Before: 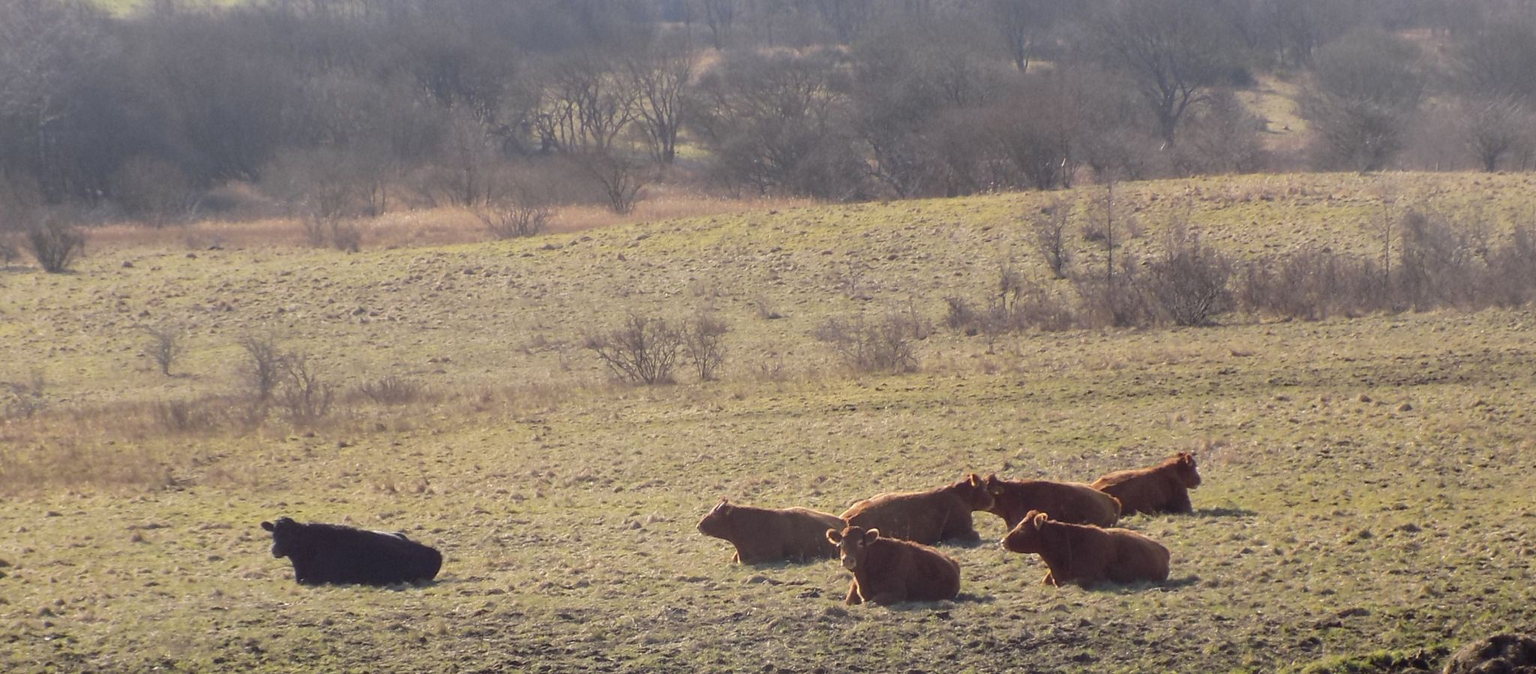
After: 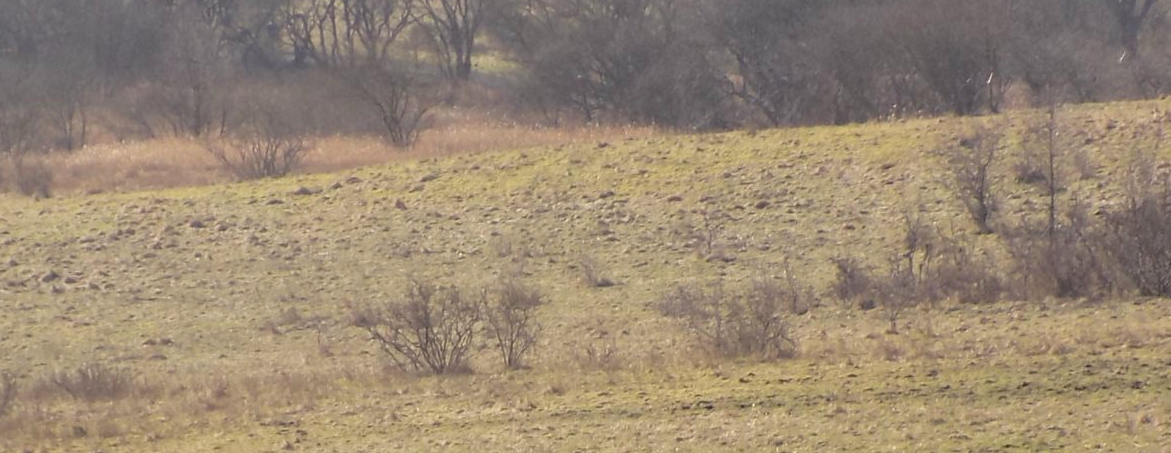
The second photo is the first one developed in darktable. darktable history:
crop: left 20.932%, top 15.471%, right 21.848%, bottom 34.081%
color correction: highlights b* 3
